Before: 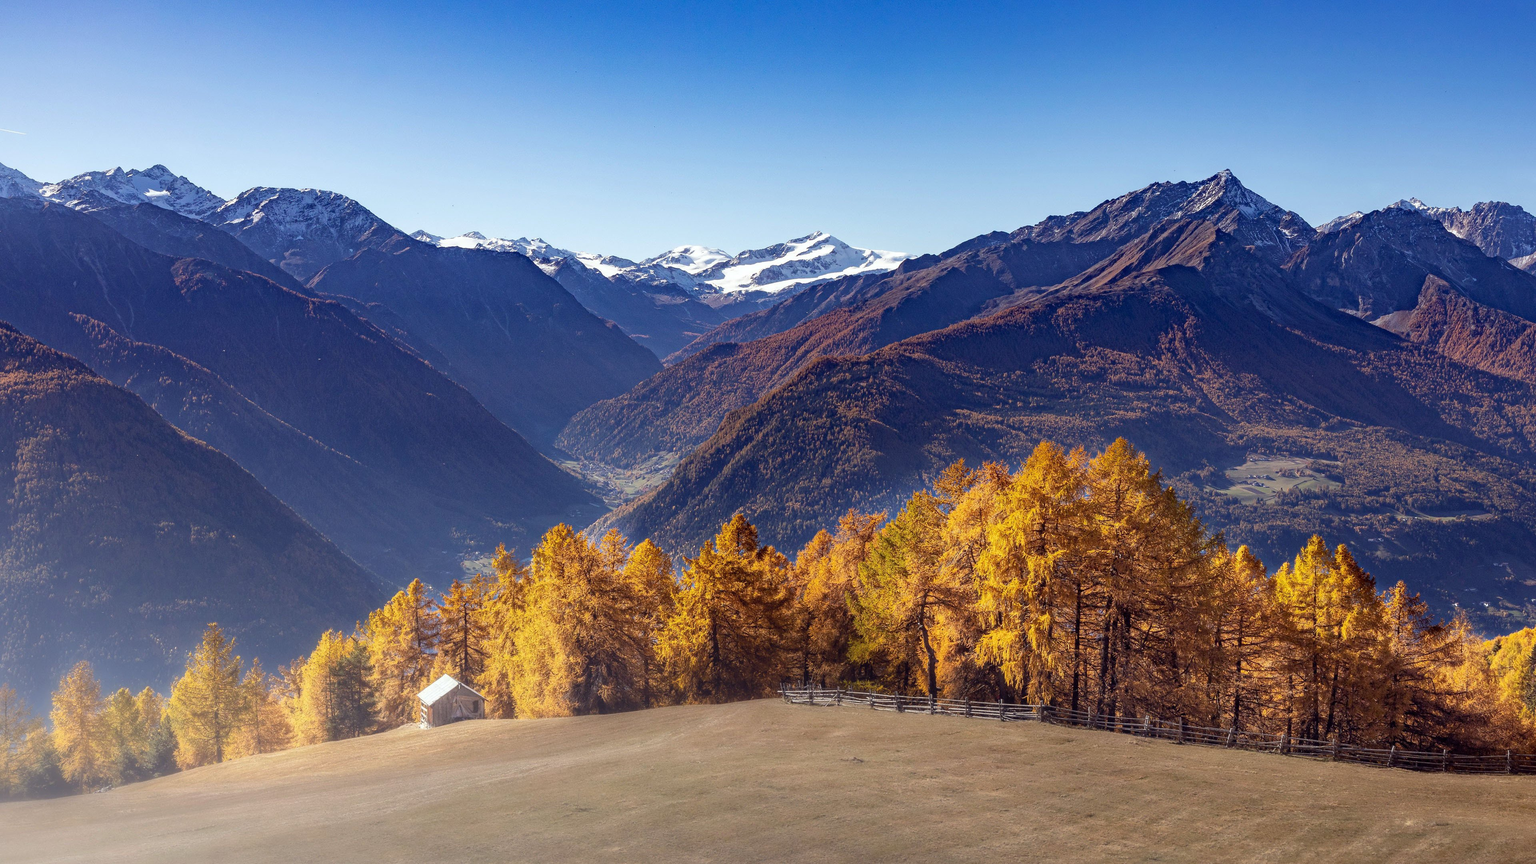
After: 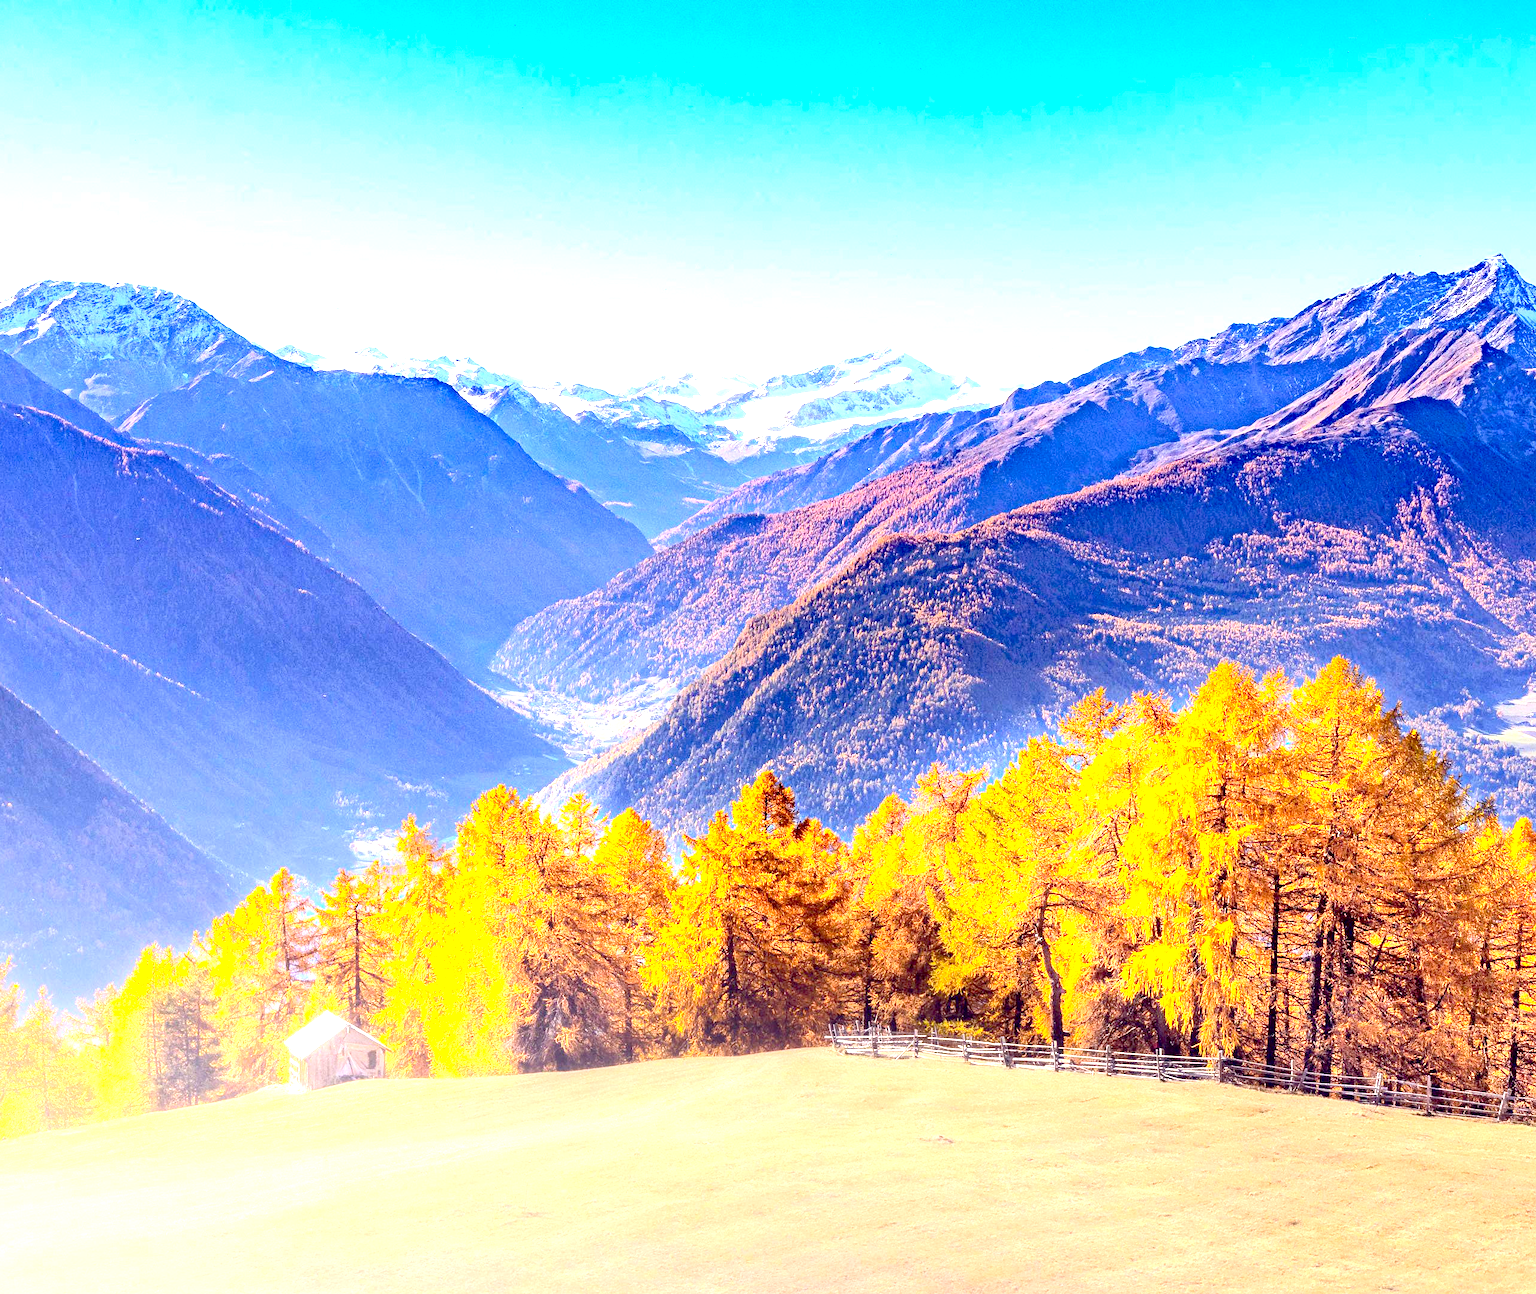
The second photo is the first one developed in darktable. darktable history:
contrast brightness saturation: contrast 0.204, brightness 0.155, saturation 0.219
crop and rotate: left 14.838%, right 18.452%
exposure: black level correction 0.005, exposure 2.075 EV, compensate exposure bias true, compensate highlight preservation false
